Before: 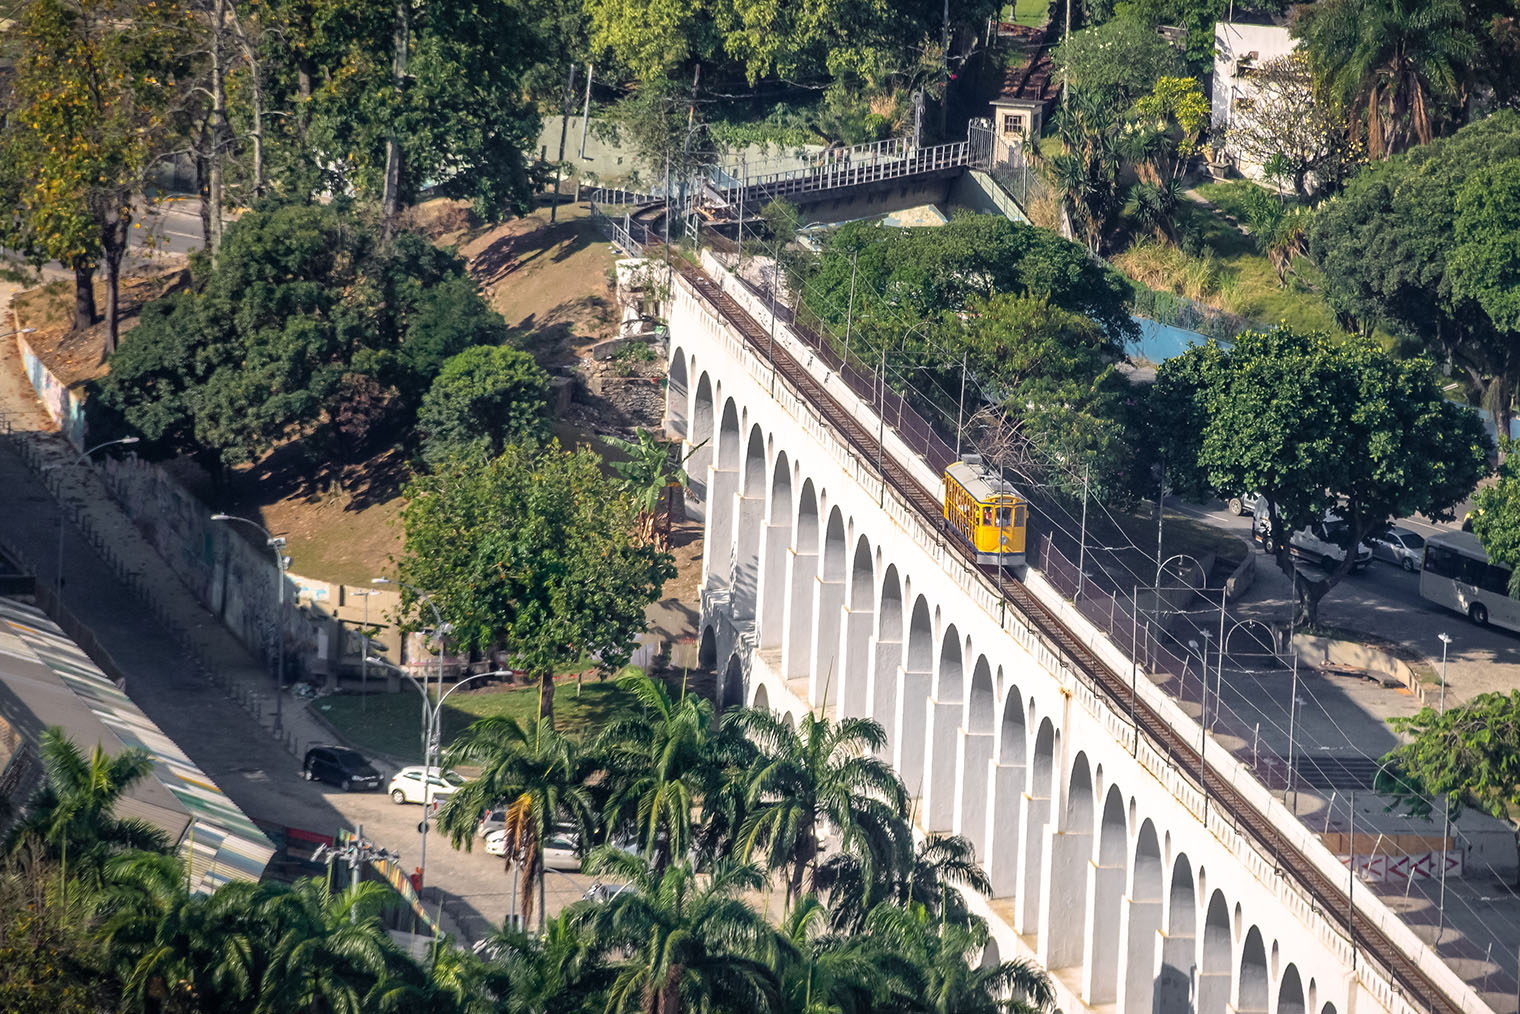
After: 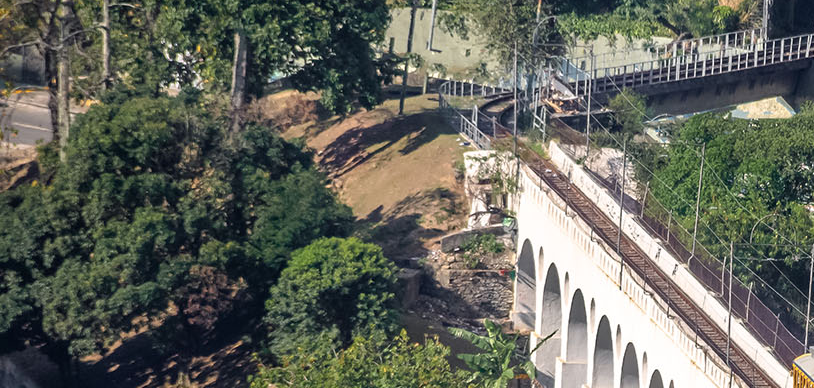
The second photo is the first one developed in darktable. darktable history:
crop: left 10.038%, top 10.738%, right 36.402%, bottom 50.946%
